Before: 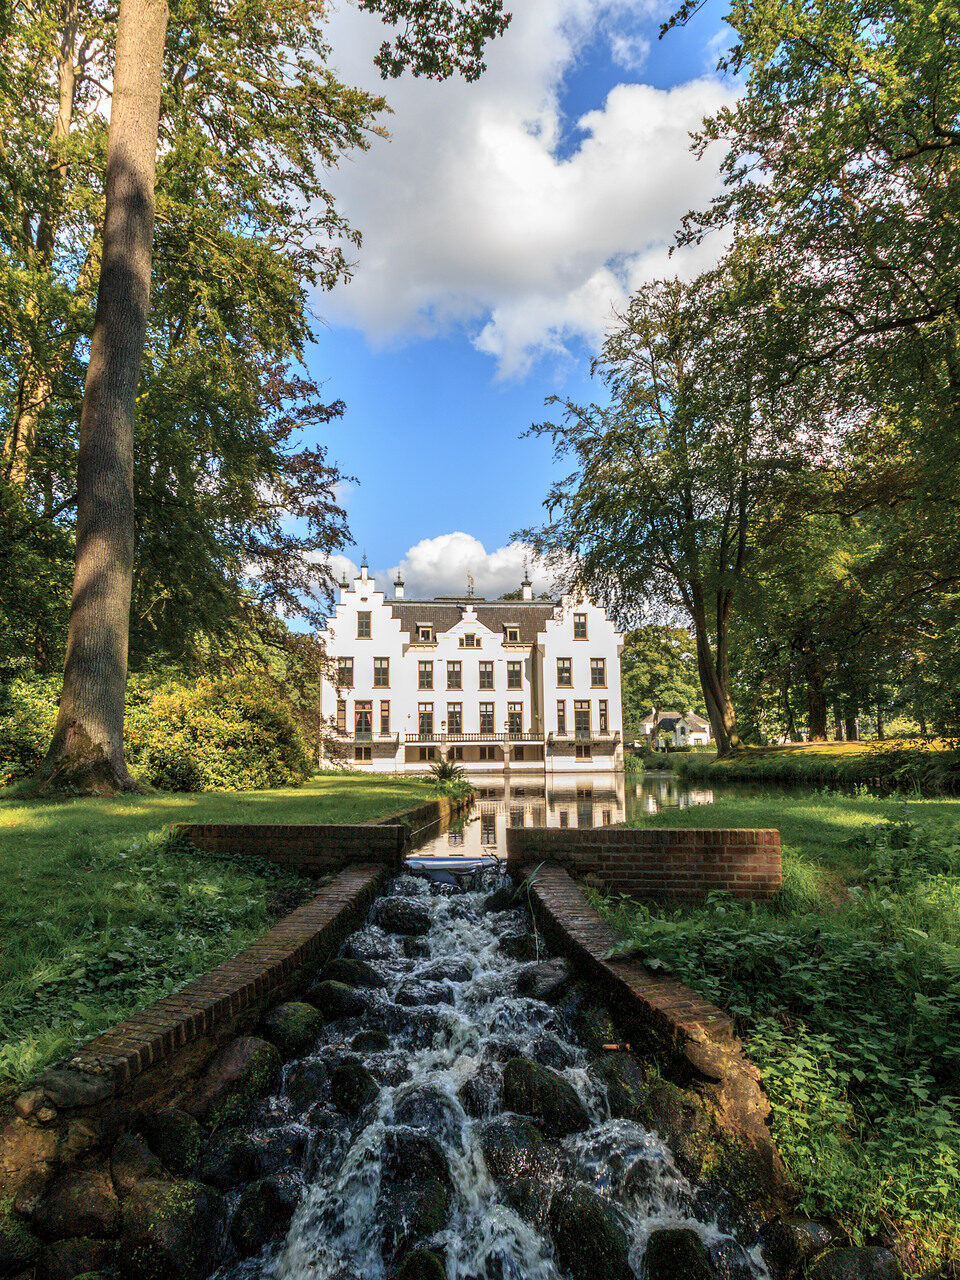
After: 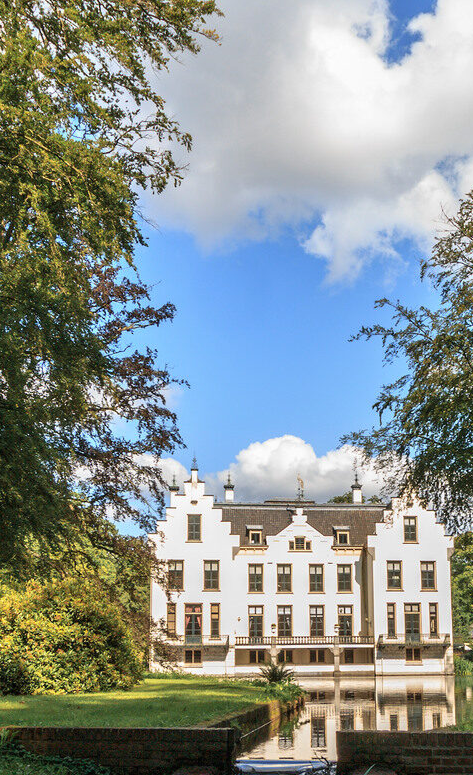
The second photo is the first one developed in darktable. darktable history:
contrast equalizer: octaves 7, y [[0.5 ×4, 0.525, 0.667], [0.5 ×6], [0.5 ×6], [0 ×4, 0.042, 0], [0, 0, 0.004, 0.1, 0.191, 0.131]], mix -0.216
crop: left 17.756%, top 7.654%, right 32.97%, bottom 31.787%
